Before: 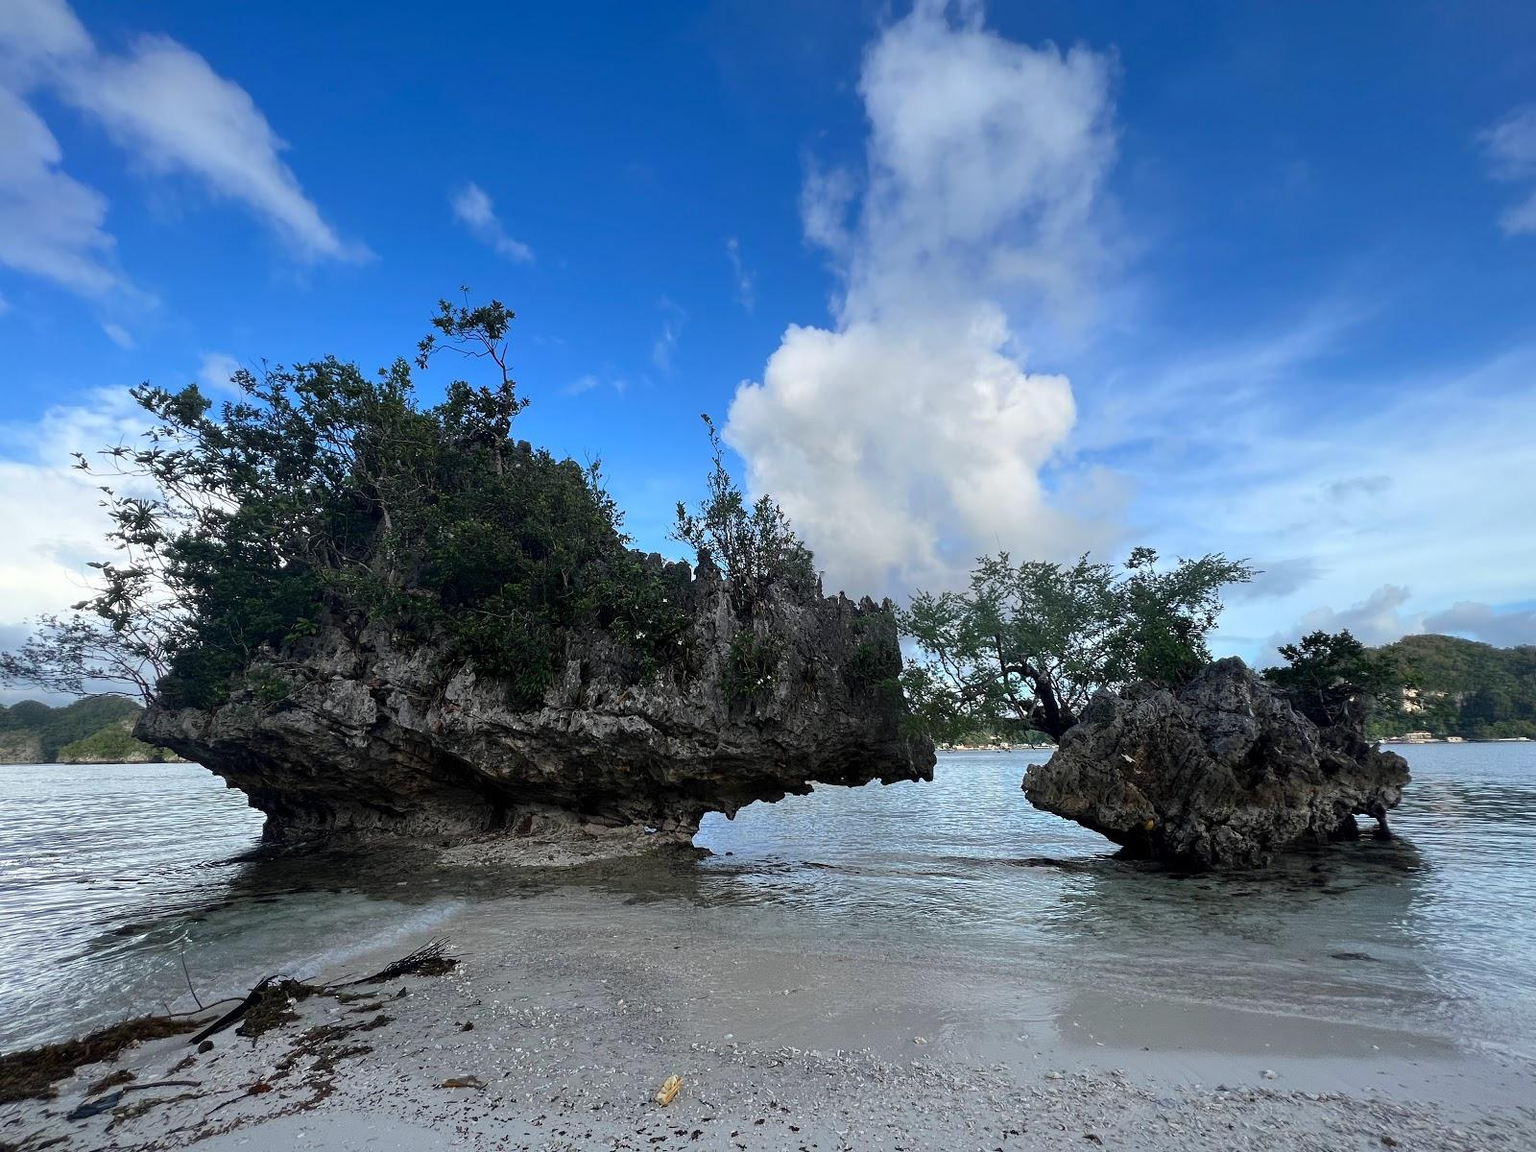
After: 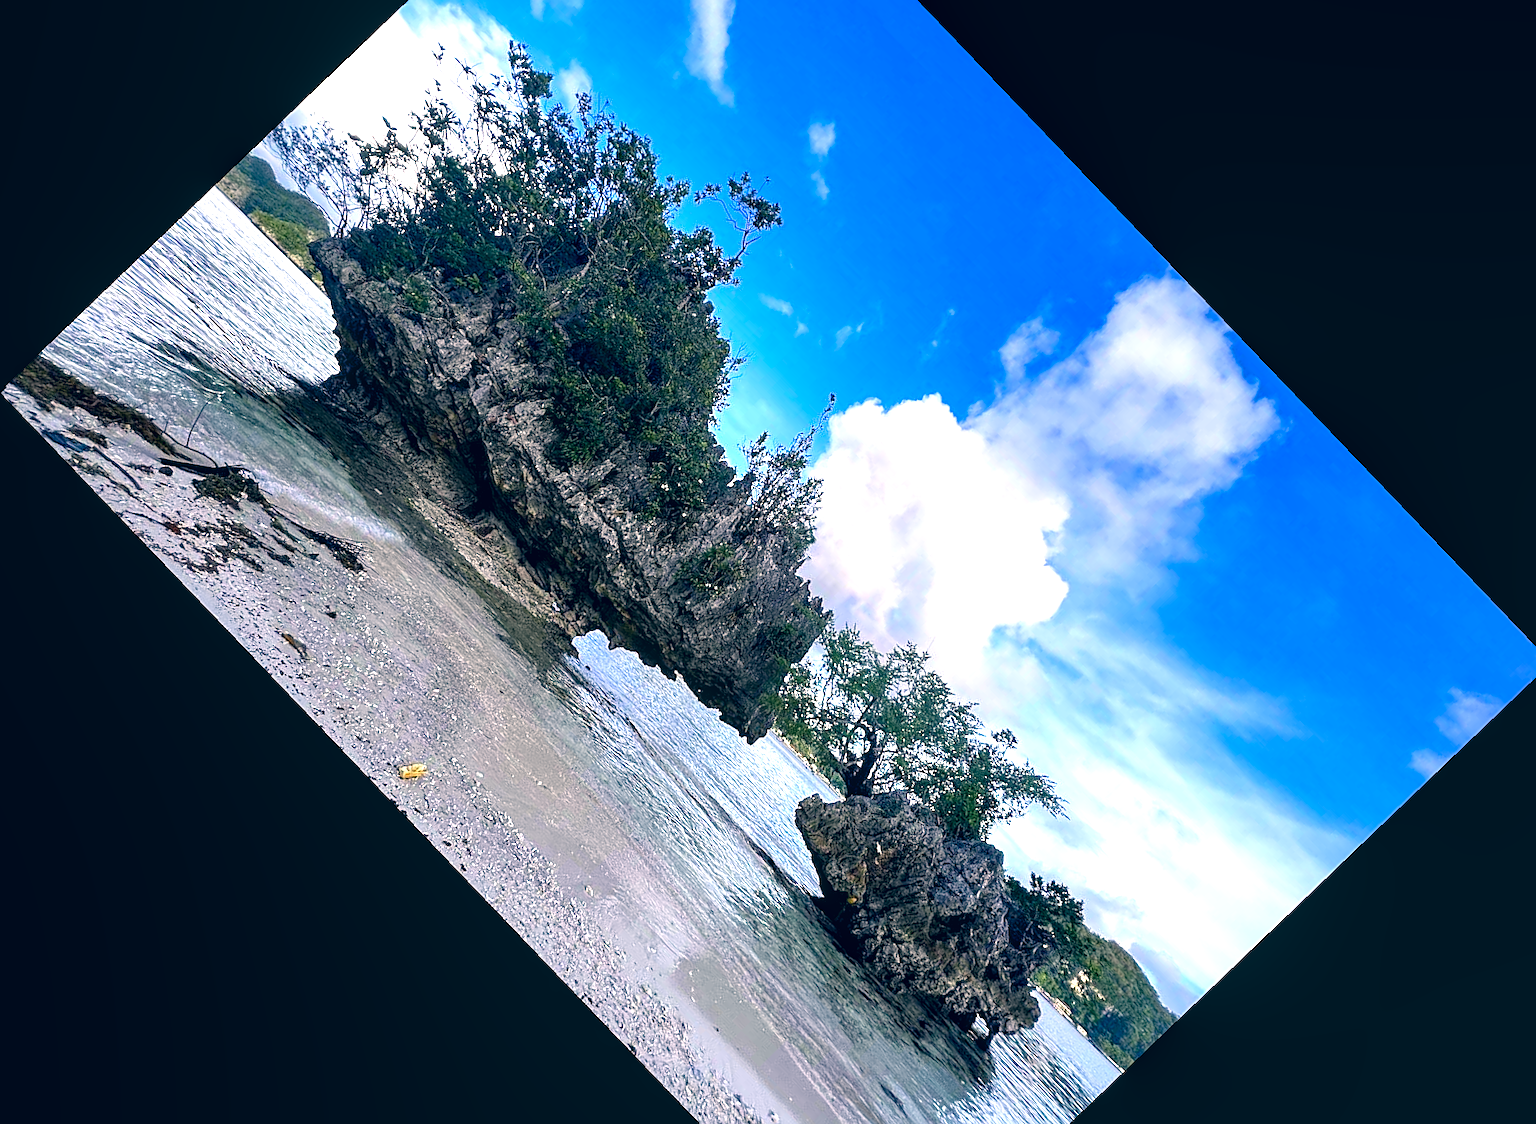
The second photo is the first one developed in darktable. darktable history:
sharpen: on, module defaults
crop and rotate: angle -46.26°, top 16.234%, right 0.912%, bottom 11.704%
color correction: highlights a* 10.32, highlights b* 14.66, shadows a* -9.59, shadows b* -15.02
color balance rgb: perceptual saturation grading › global saturation 30%, global vibrance 20%
rotate and perspective: rotation -1°, crop left 0.011, crop right 0.989, crop top 0.025, crop bottom 0.975
white balance: red 0.974, blue 1.044
local contrast: on, module defaults
exposure: black level correction 0.001, exposure 1.116 EV, compensate highlight preservation false
